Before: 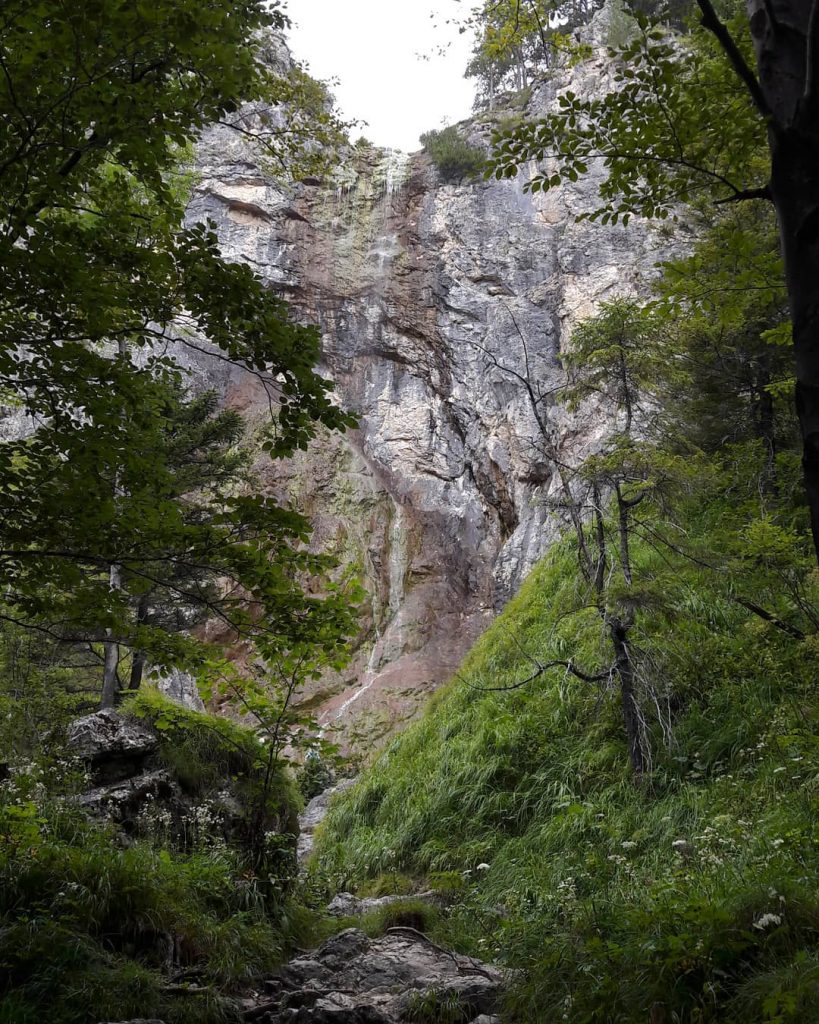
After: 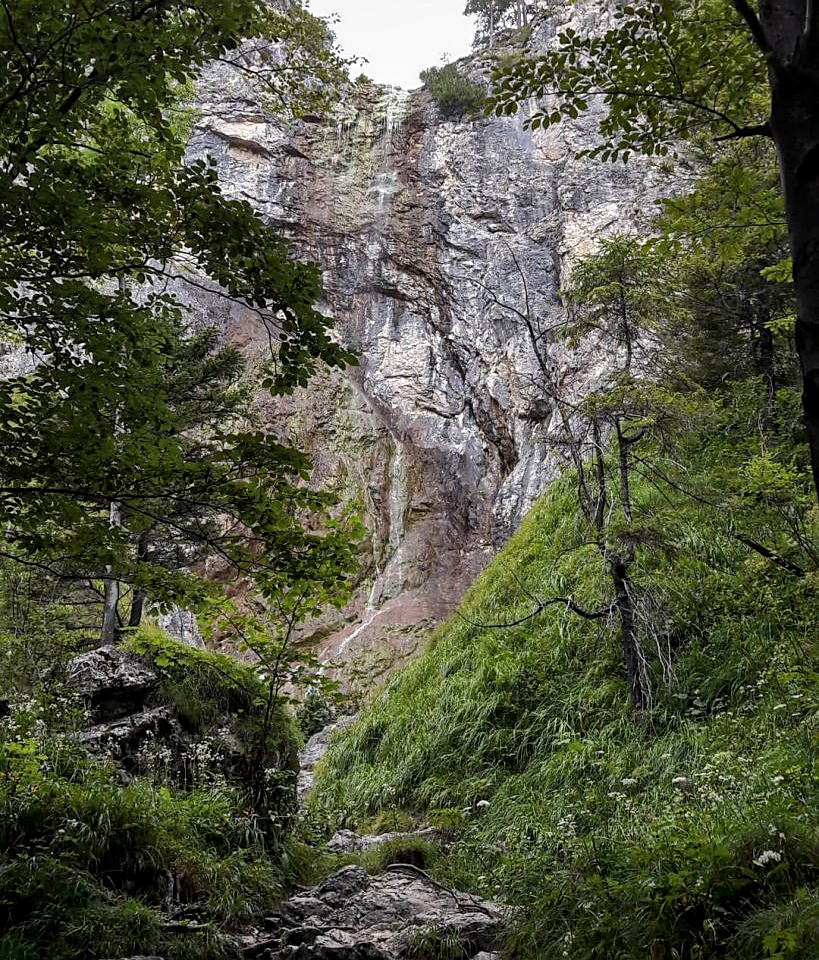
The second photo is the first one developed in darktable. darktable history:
white balance: emerald 1
crop and rotate: top 6.25%
local contrast: on, module defaults
sharpen: on, module defaults
shadows and highlights: shadows 43.71, white point adjustment -1.46, soften with gaussian
